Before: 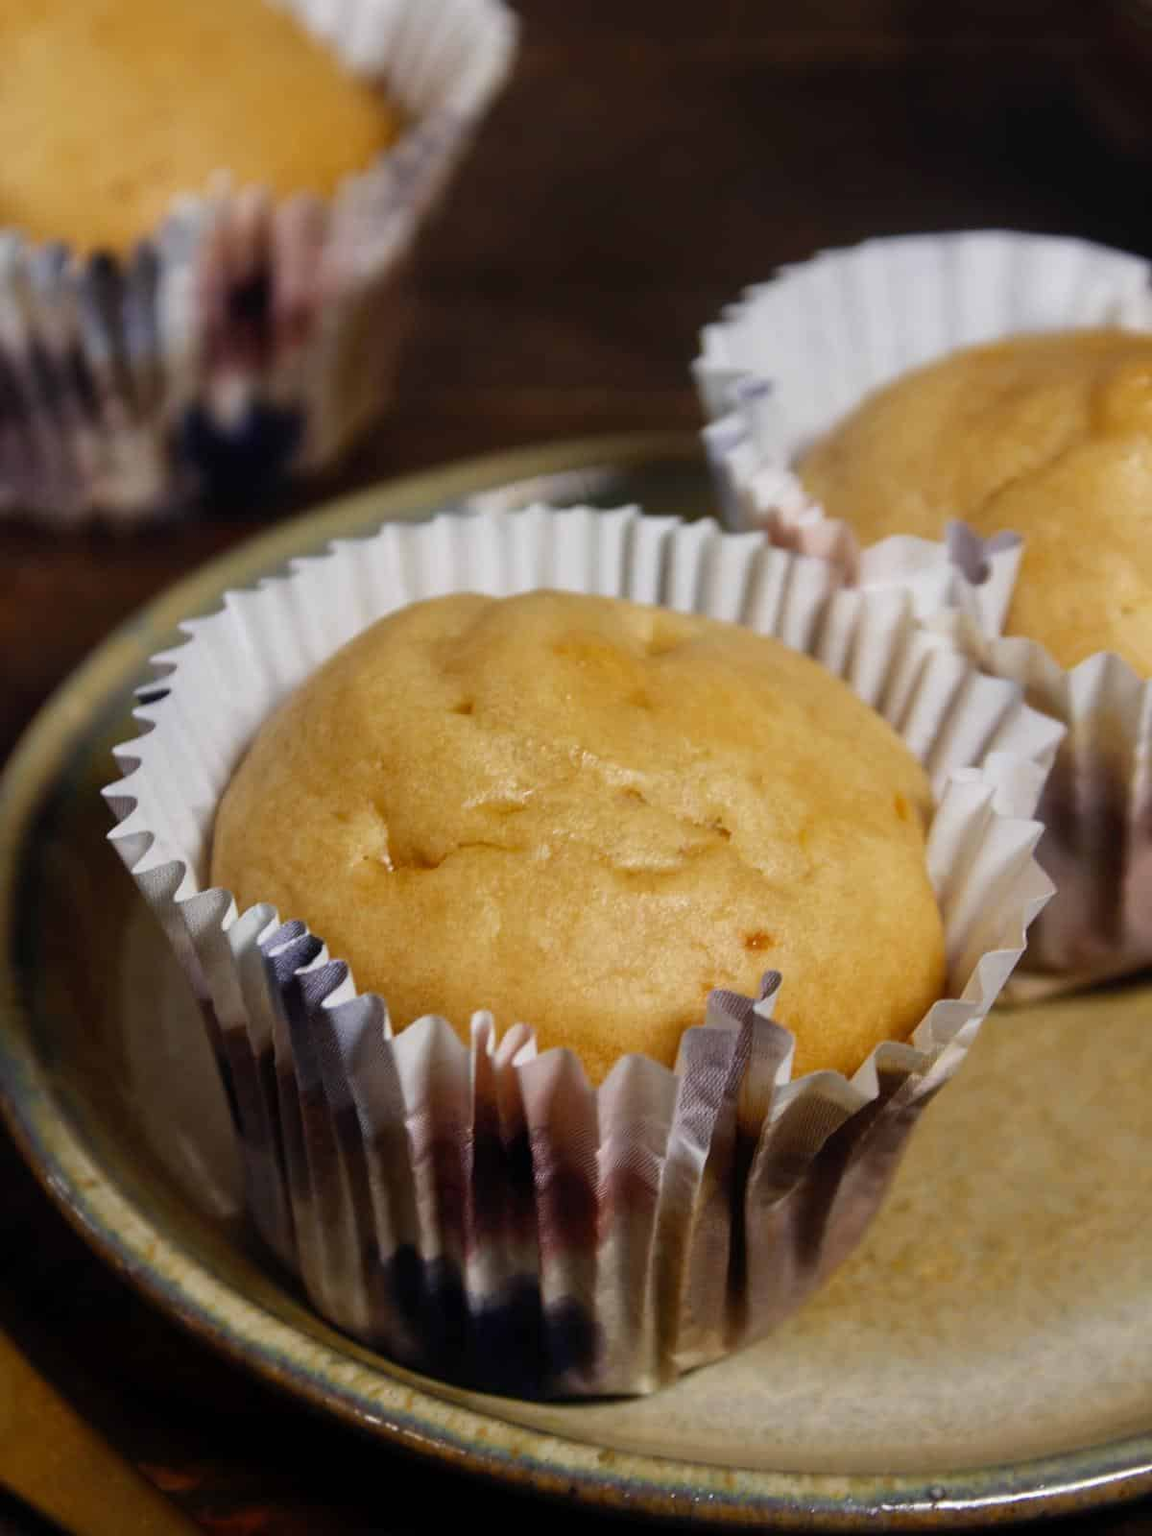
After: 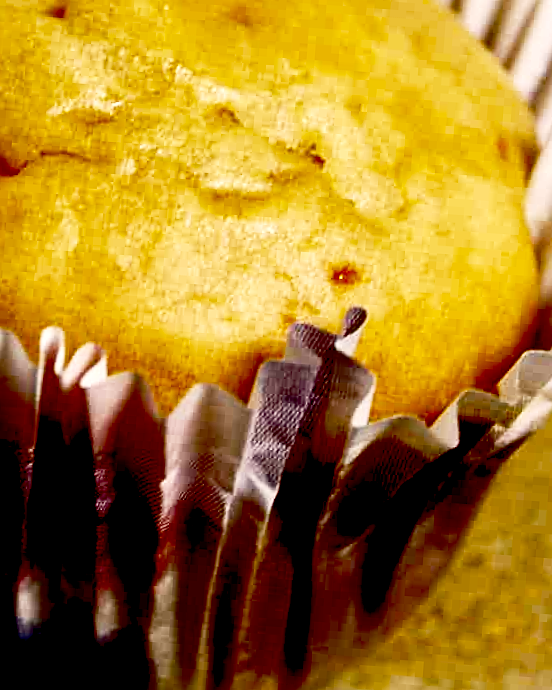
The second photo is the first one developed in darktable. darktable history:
local contrast: mode bilateral grid, contrast 20, coarseness 50, detail 120%, midtone range 0.2
crop: left 37.221%, top 45.169%, right 20.63%, bottom 13.777%
sharpen: on, module defaults
exposure: black level correction 0.04, exposure 0.5 EV, compensate highlight preservation false
base curve: curves: ch0 [(0, 0) (0.028, 0.03) (0.121, 0.232) (0.46, 0.748) (0.859, 0.968) (1, 1)], preserve colors none
rotate and perspective: rotation 4.1°, automatic cropping off
contrast brightness saturation: contrast 0.09, brightness -0.59, saturation 0.17
color correction: highlights a* 3.84, highlights b* 5.07
